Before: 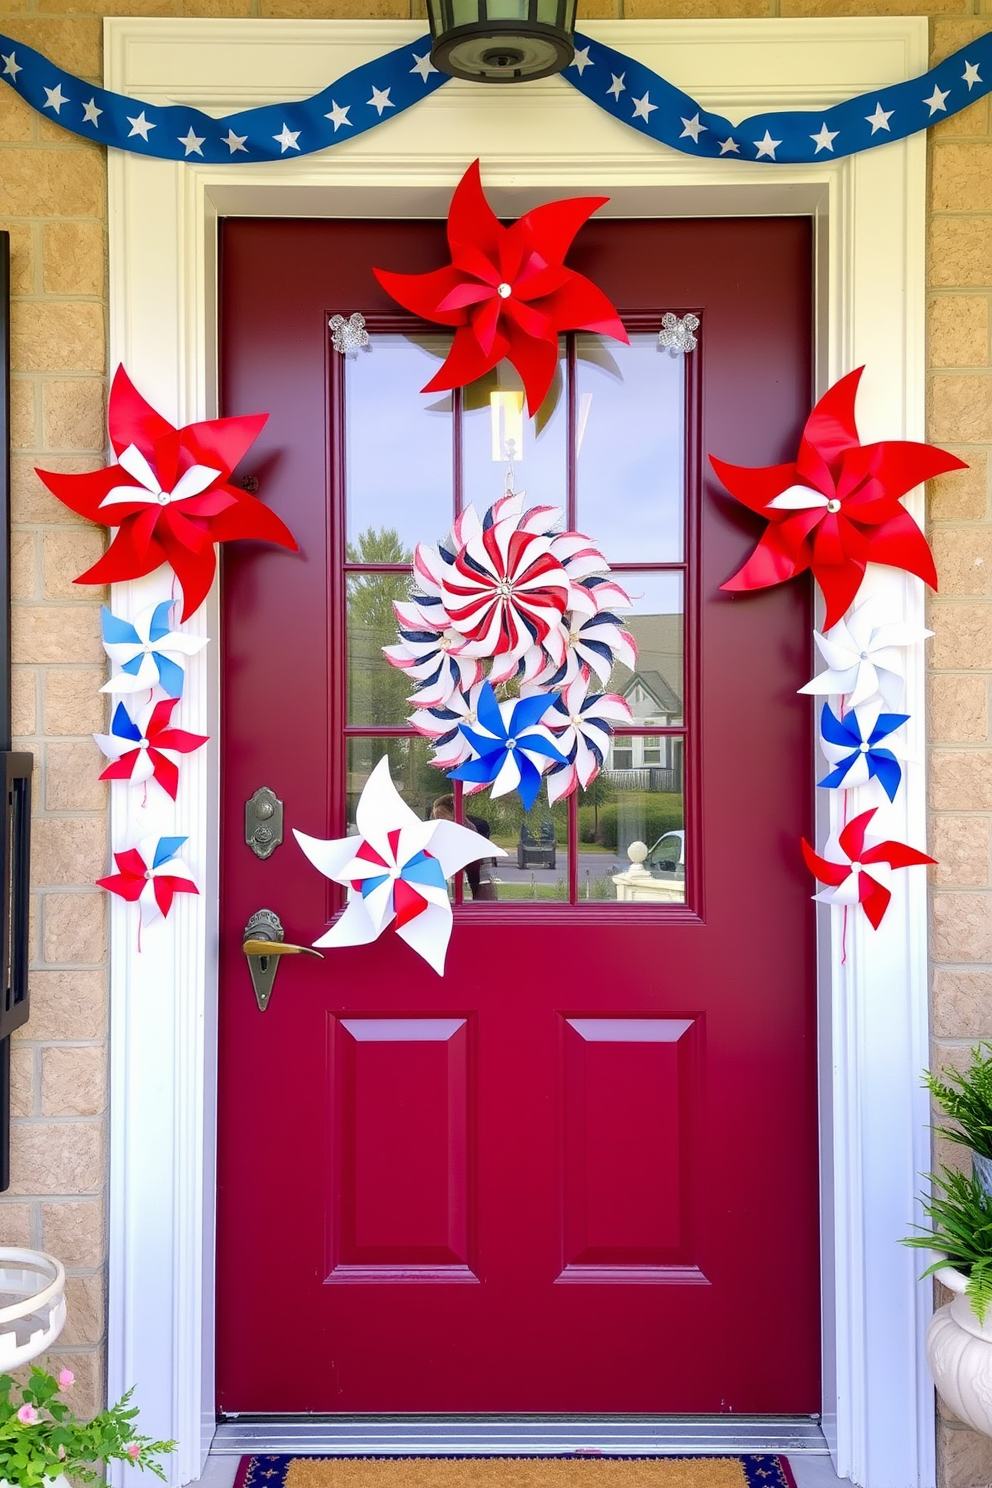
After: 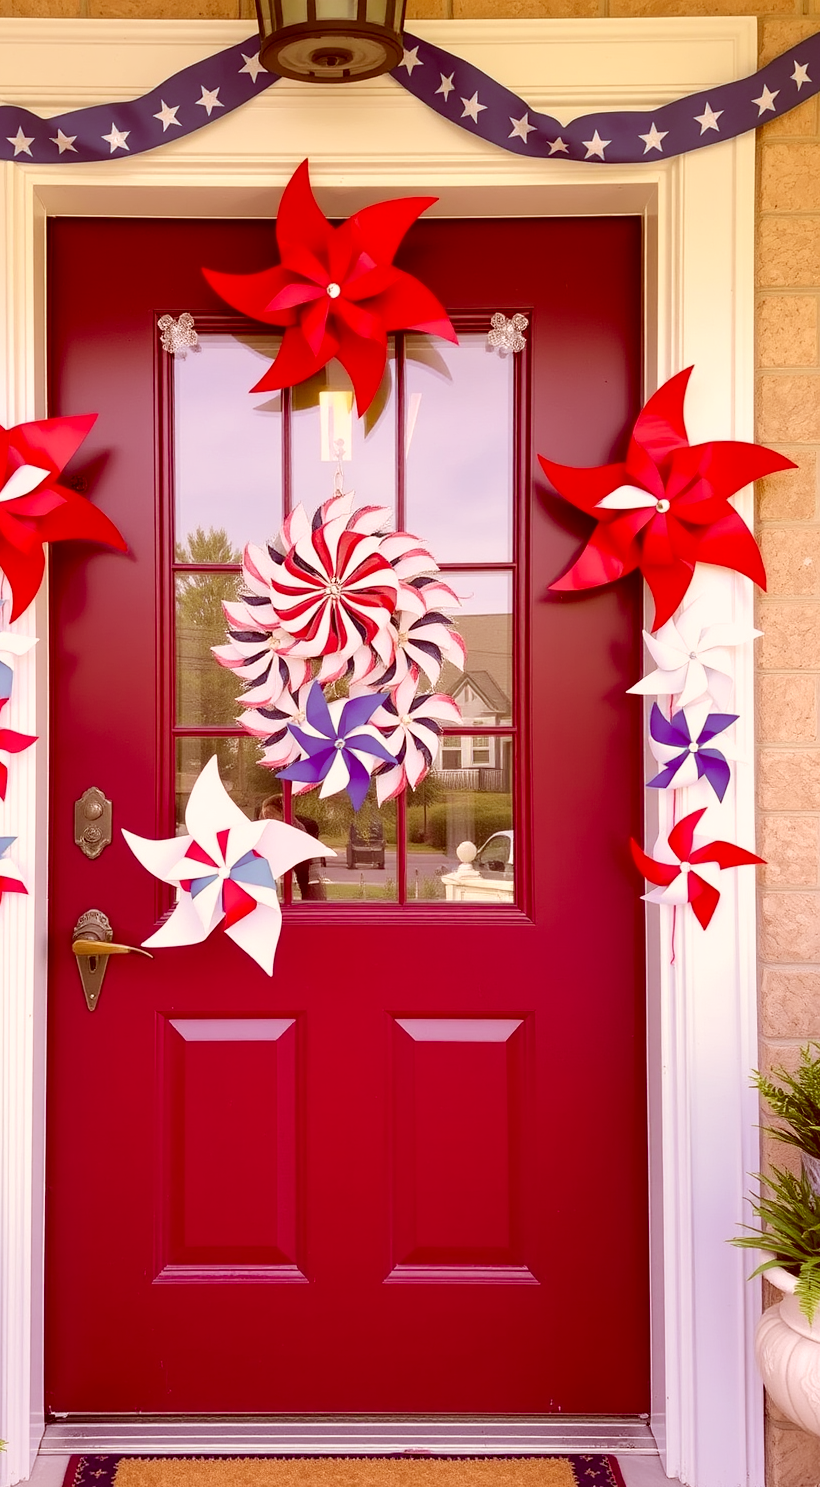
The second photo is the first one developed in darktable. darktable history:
color correction: highlights a* 9.56, highlights b* 8.73, shadows a* 39.63, shadows b* 39.41, saturation 0.796
crop: left 17.266%, bottom 0.038%
